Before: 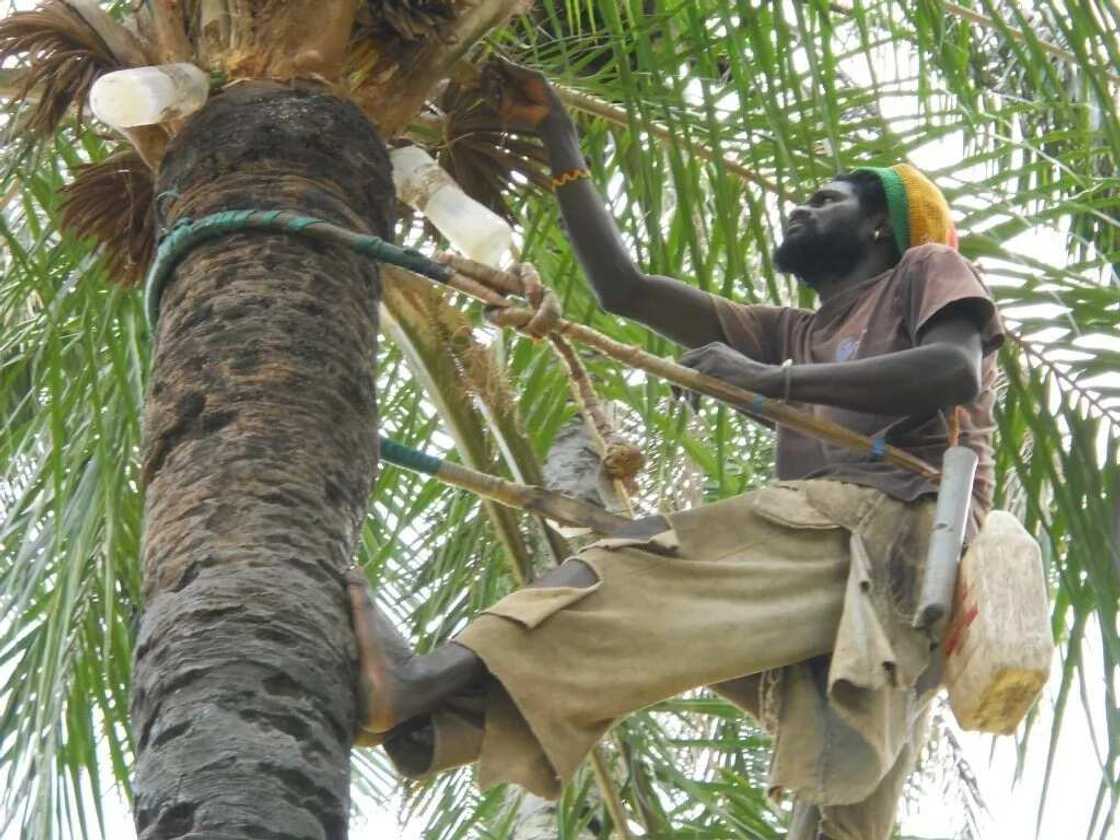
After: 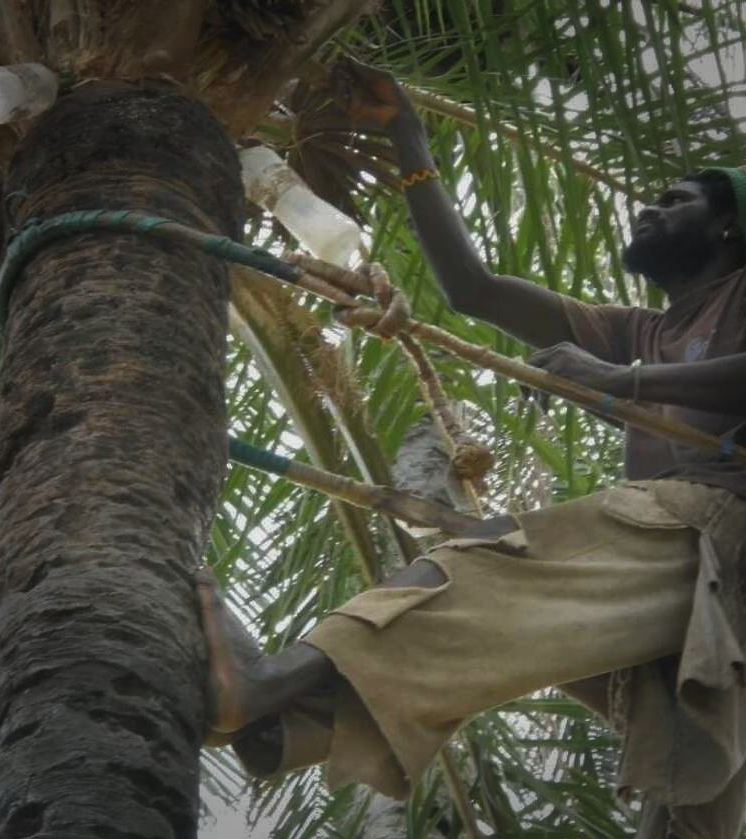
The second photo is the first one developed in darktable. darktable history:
vignetting: fall-off start 66.7%, fall-off radius 39.74%, brightness -0.576, saturation -0.258, automatic ratio true, width/height ratio 0.671, dithering 16-bit output
tone curve: curves: ch0 [(0, 0) (0.91, 0.76) (0.997, 0.913)], color space Lab, linked channels, preserve colors none
crop and rotate: left 13.537%, right 19.796%
